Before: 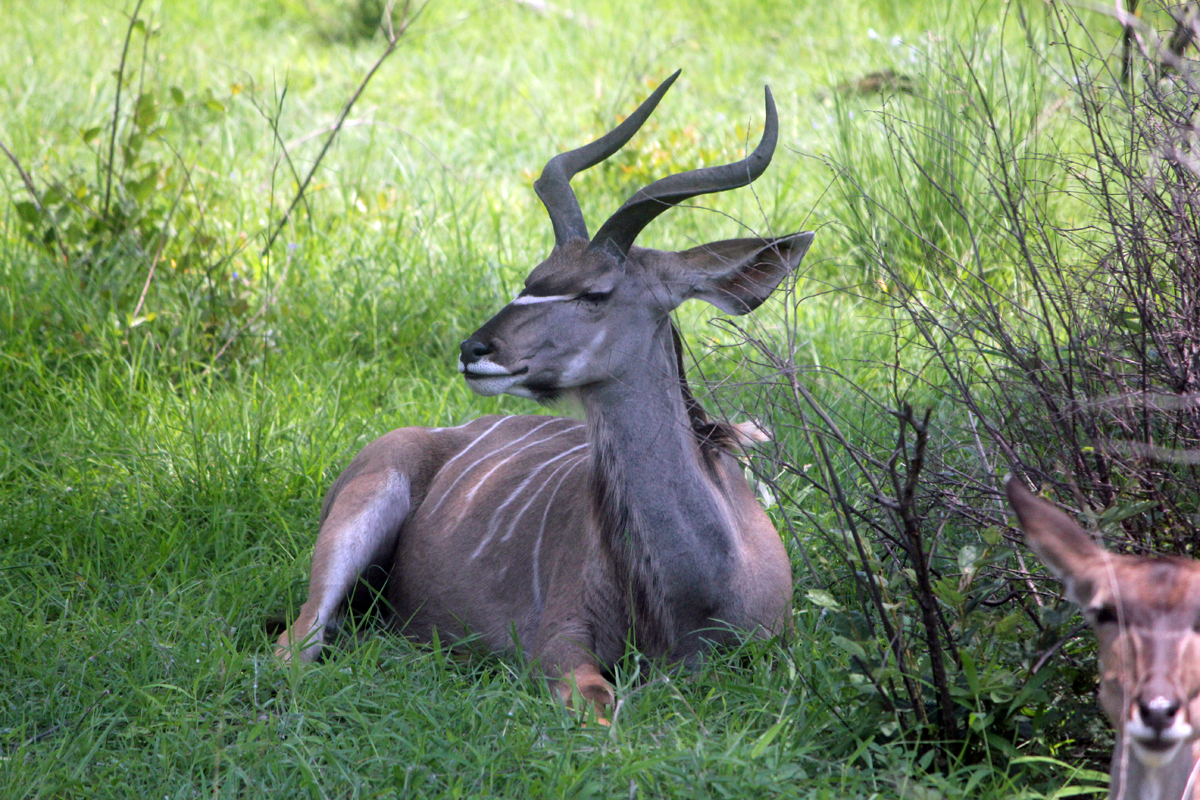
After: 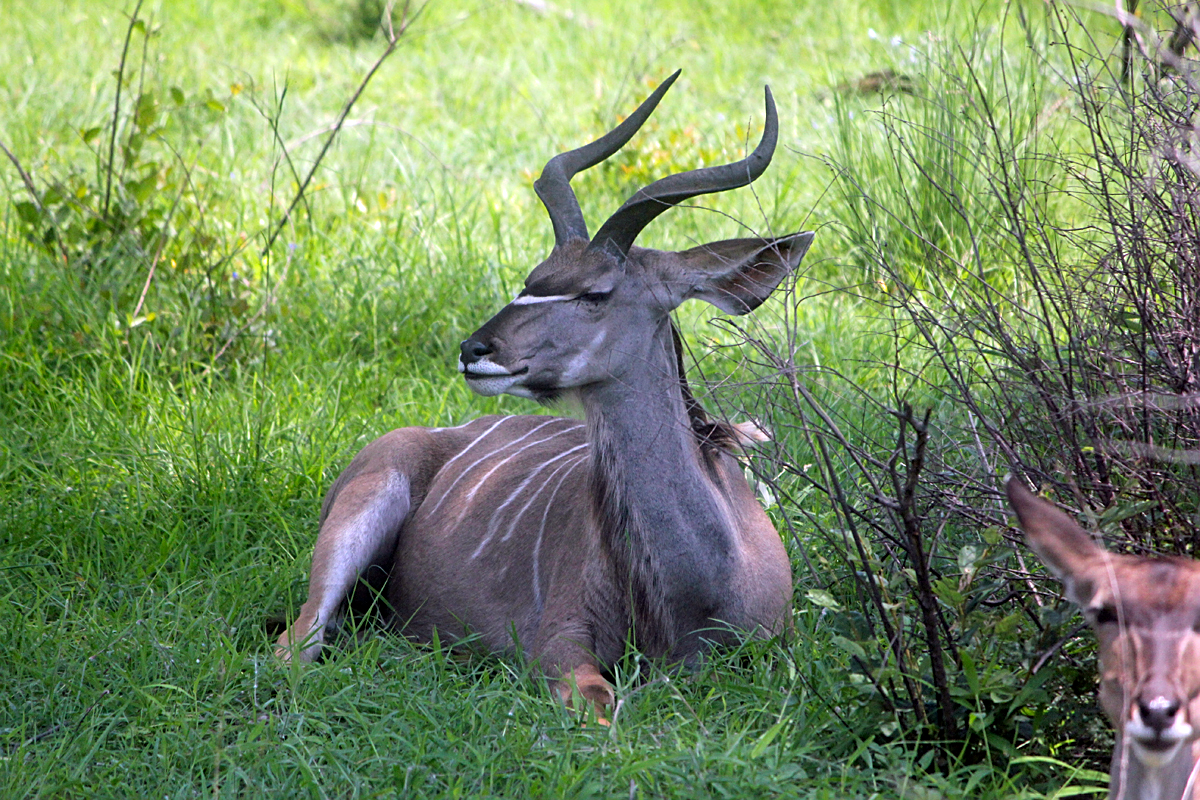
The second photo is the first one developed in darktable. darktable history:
color correction: saturation 1.11
sharpen: on, module defaults
